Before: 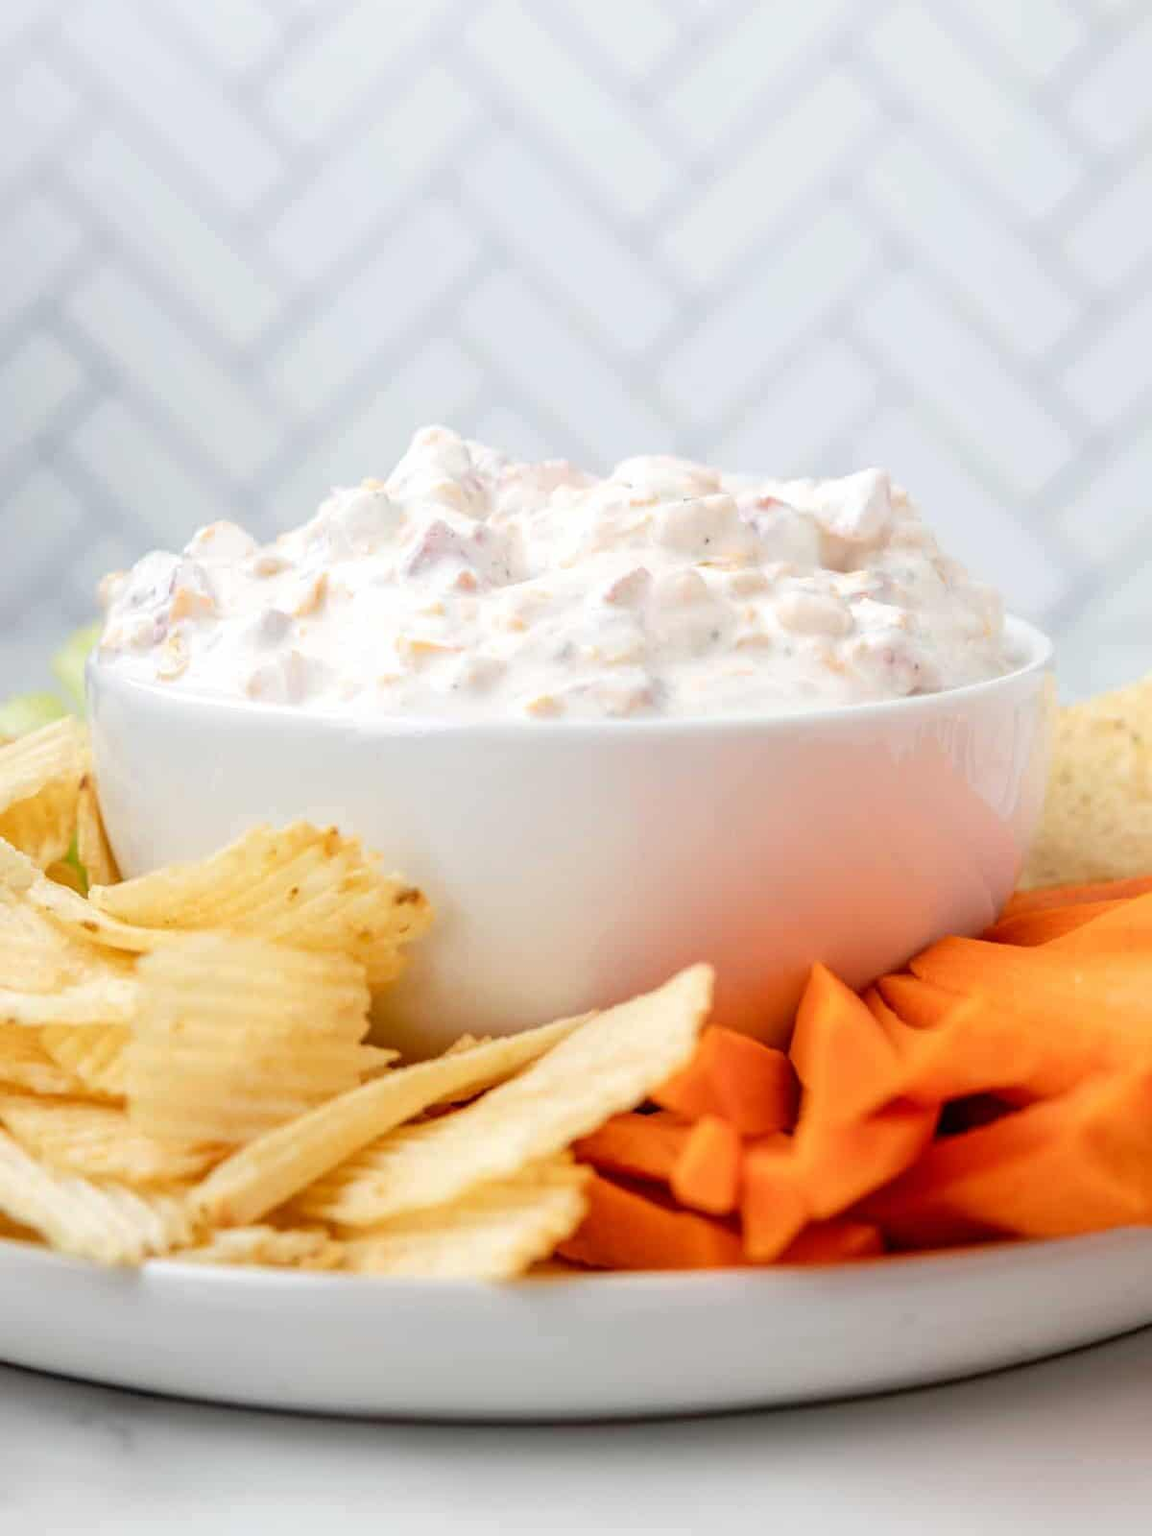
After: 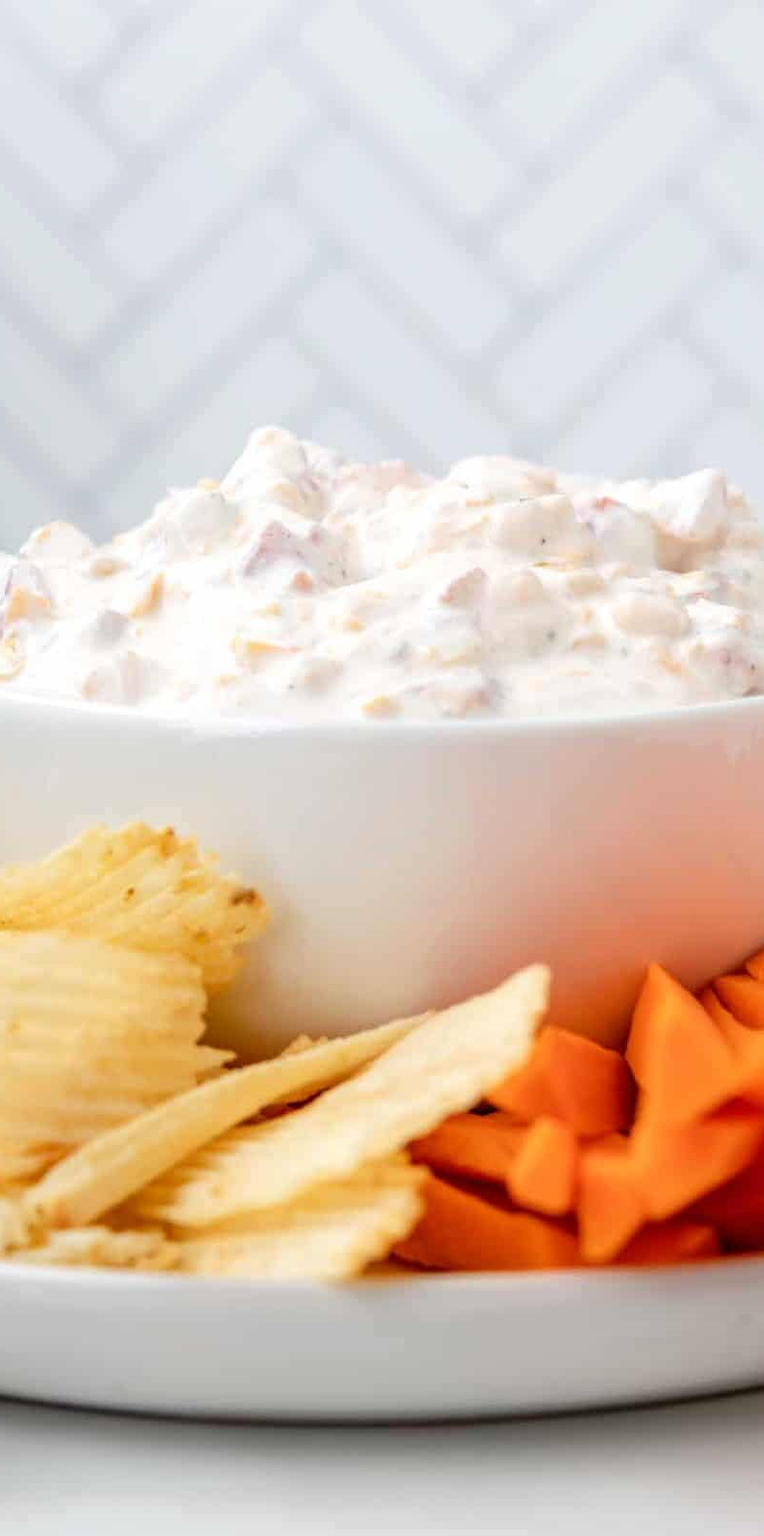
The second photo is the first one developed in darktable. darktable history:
crop and rotate: left 14.321%, right 19.32%
